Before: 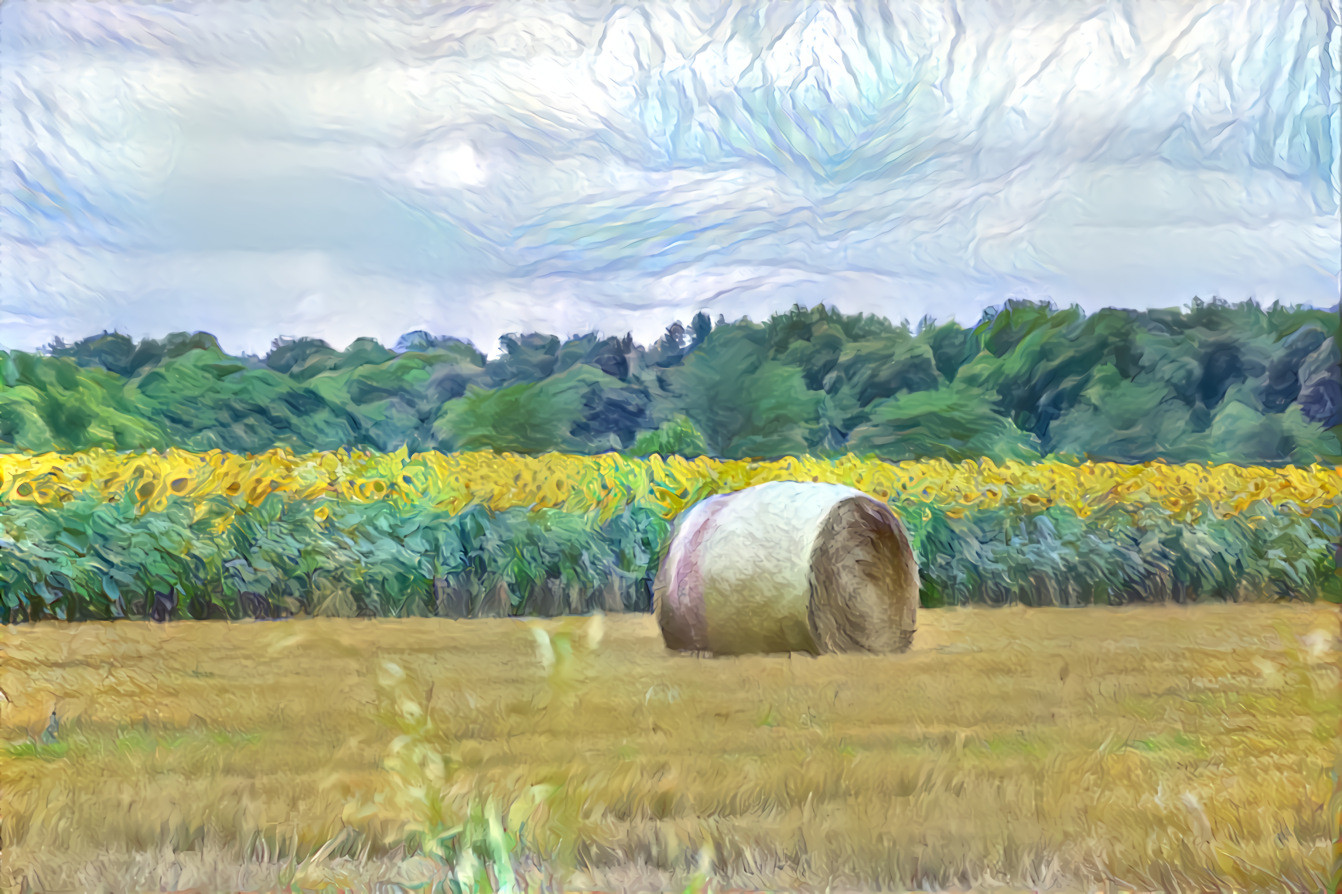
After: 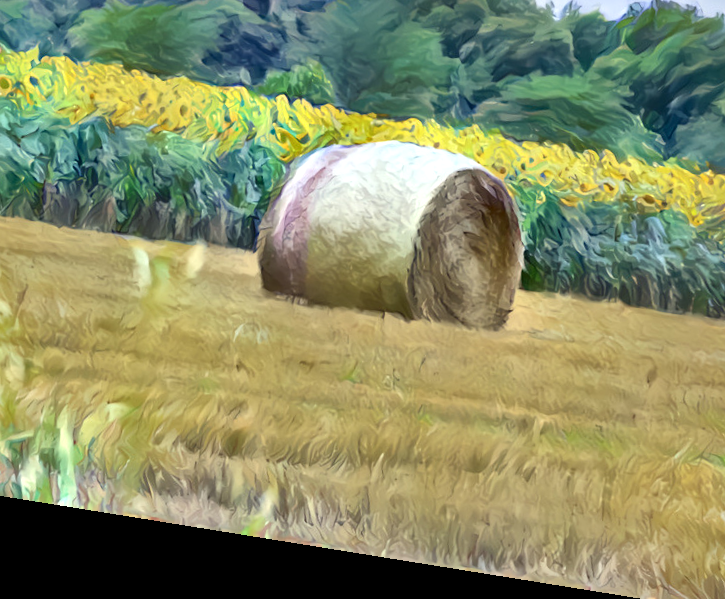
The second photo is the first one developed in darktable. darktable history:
crop: left 29.672%, top 41.786%, right 20.851%, bottom 3.487%
rotate and perspective: rotation 9.12°, automatic cropping off
local contrast: mode bilateral grid, contrast 25, coarseness 60, detail 151%, midtone range 0.2
